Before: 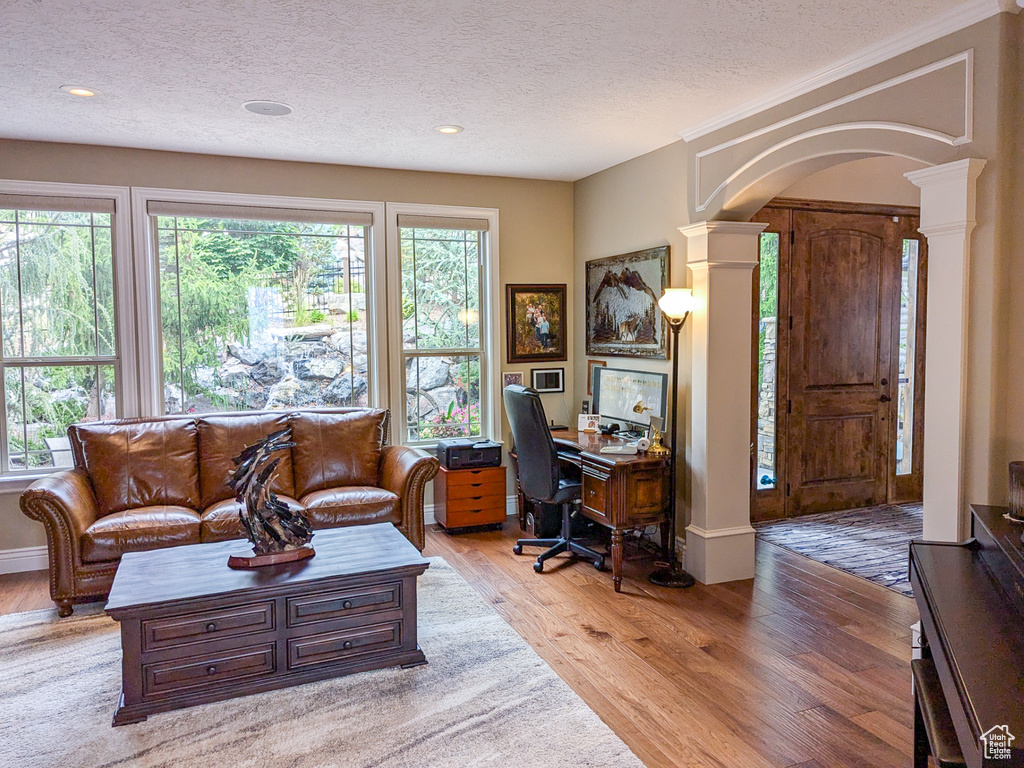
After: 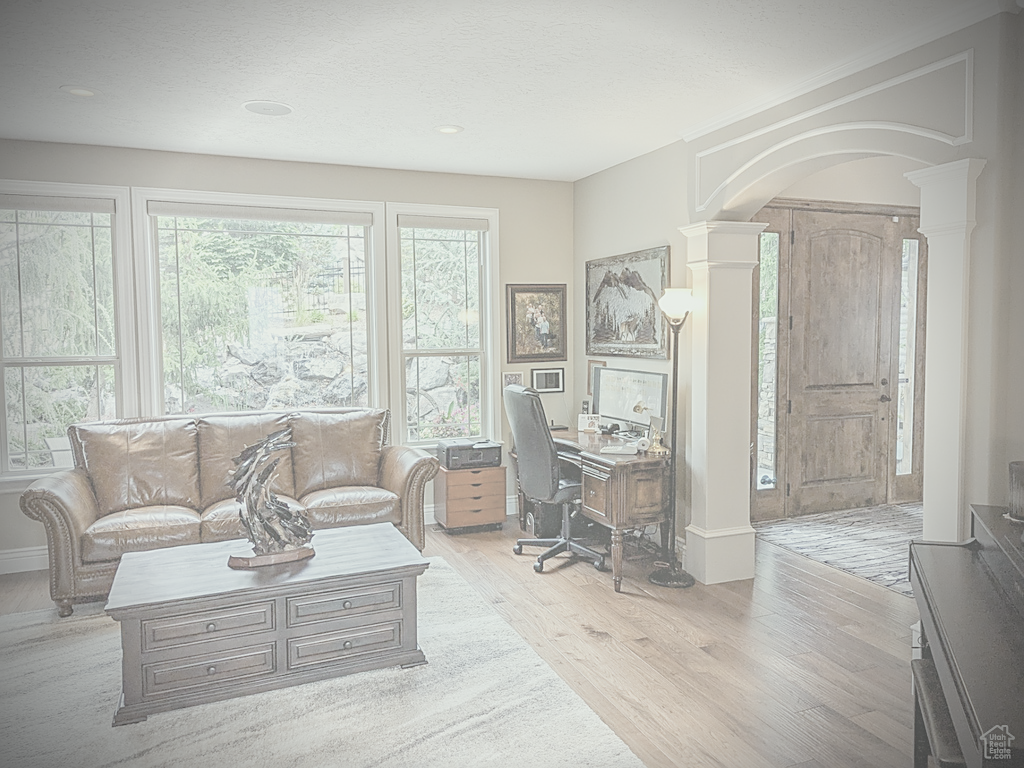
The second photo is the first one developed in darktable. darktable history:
sharpen: on, module defaults
contrast brightness saturation: contrast -0.32, brightness 0.75, saturation -0.78 | blend: blend mode normal, opacity 100%; mask: uniform (no mask)
color correction: highlights a* -2.68, highlights b* 2.57
vignetting: width/height ratio 1.094
